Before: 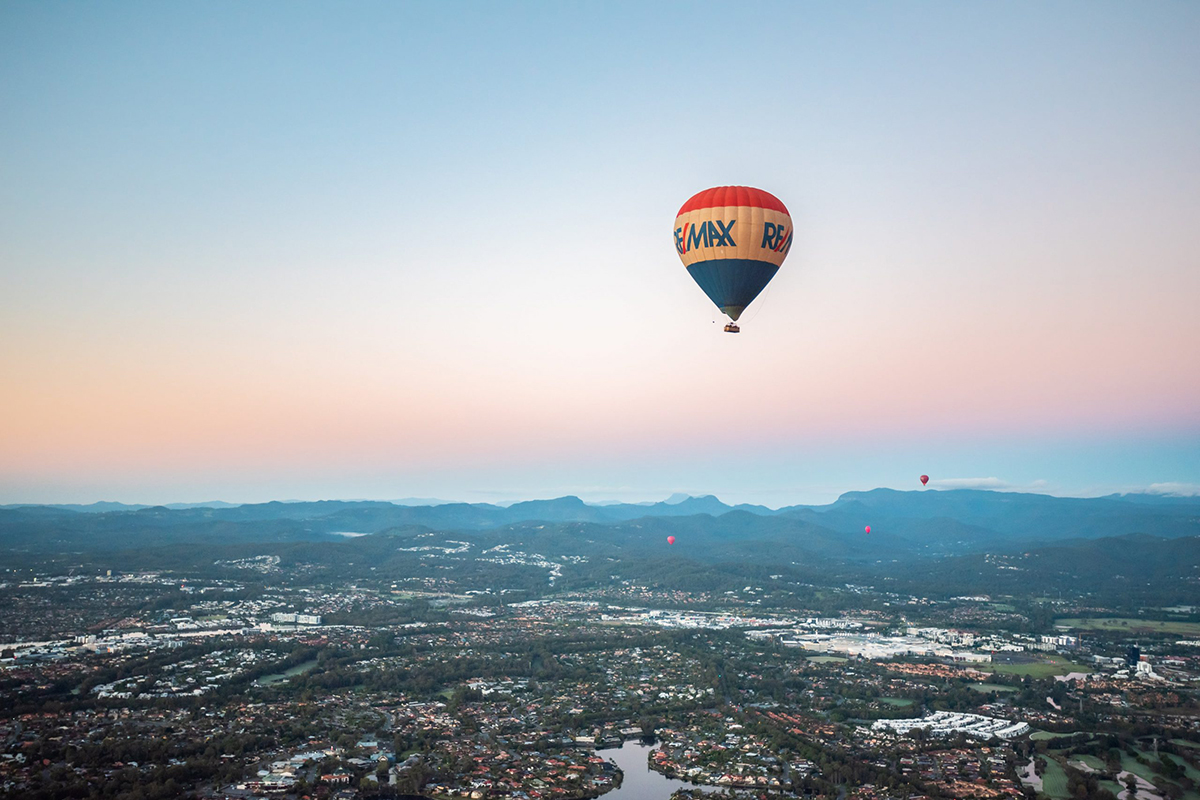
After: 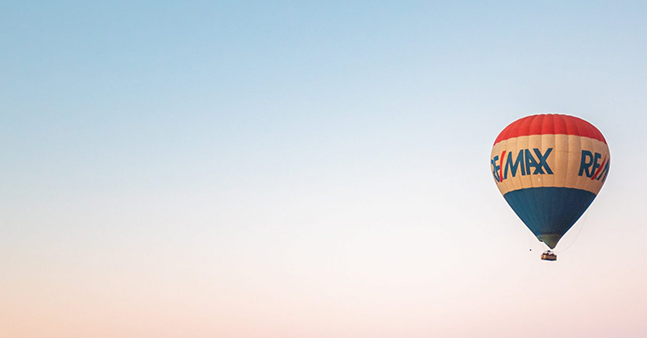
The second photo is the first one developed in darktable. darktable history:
crop: left 15.276%, top 9.061%, right 30.796%, bottom 48.638%
